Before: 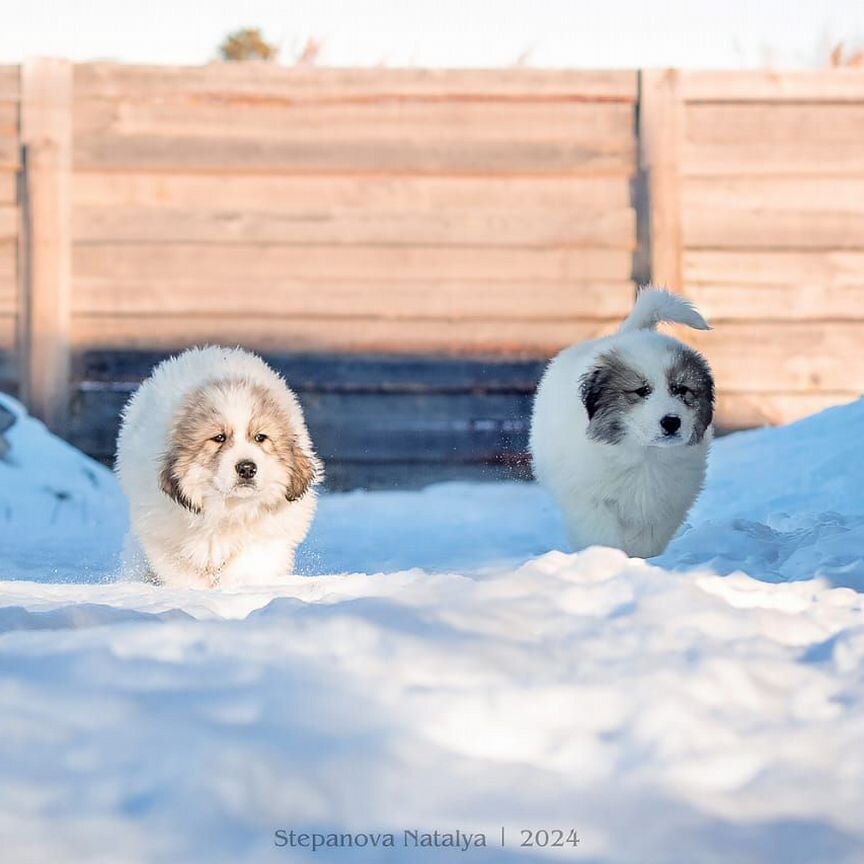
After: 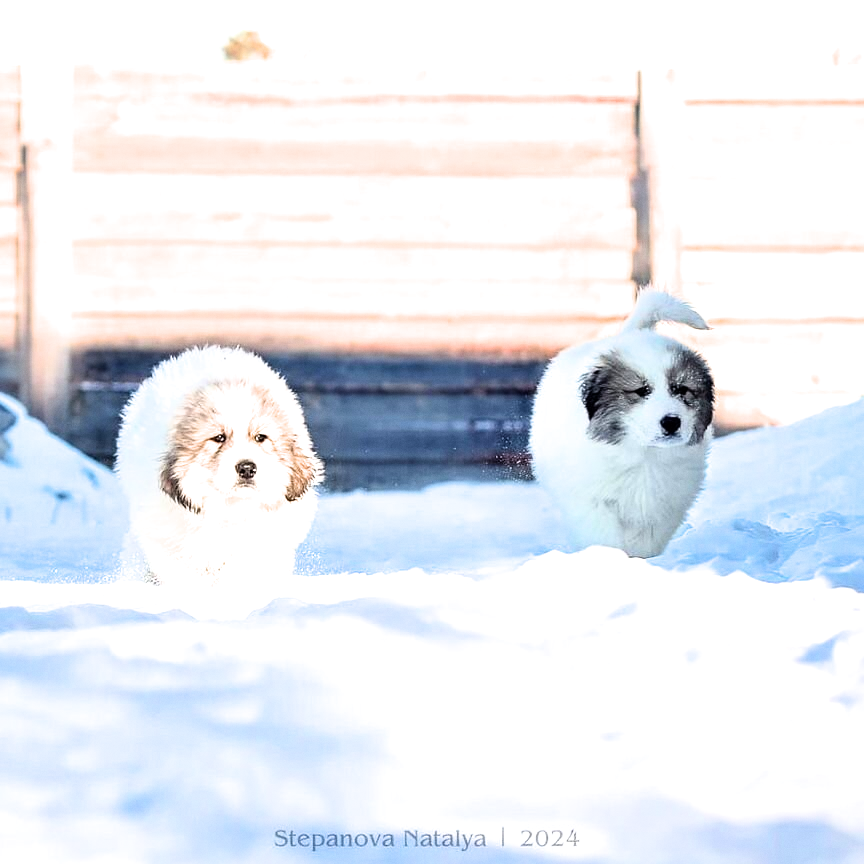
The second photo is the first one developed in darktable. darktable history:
tone equalizer: on, module defaults
filmic rgb: white relative exposure 2.45 EV, hardness 6.33
exposure: black level correction 0, exposure 0.7 EV, compensate exposure bias true, compensate highlight preservation false
grain: coarseness 0.09 ISO, strength 10%
